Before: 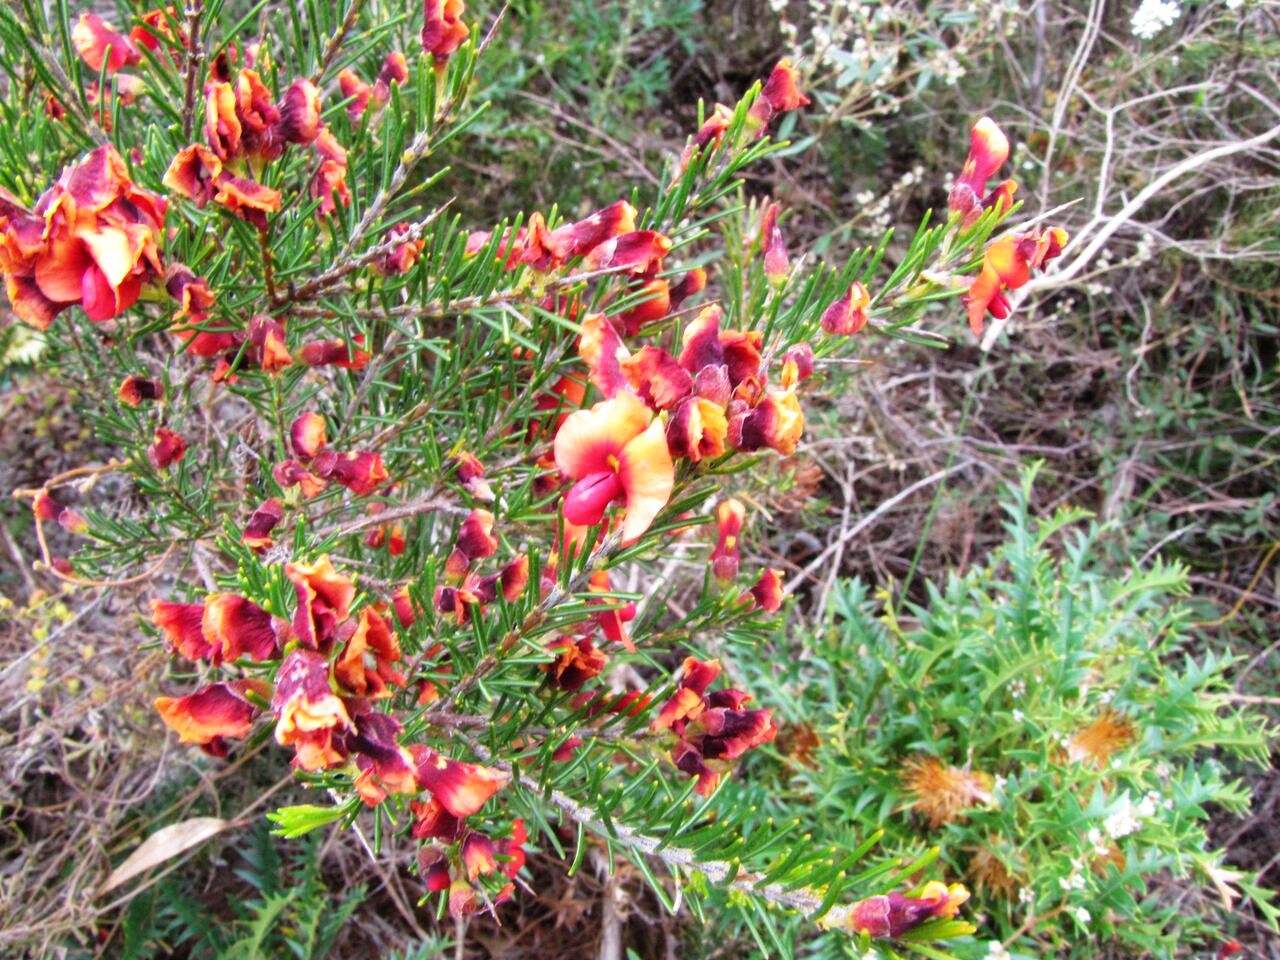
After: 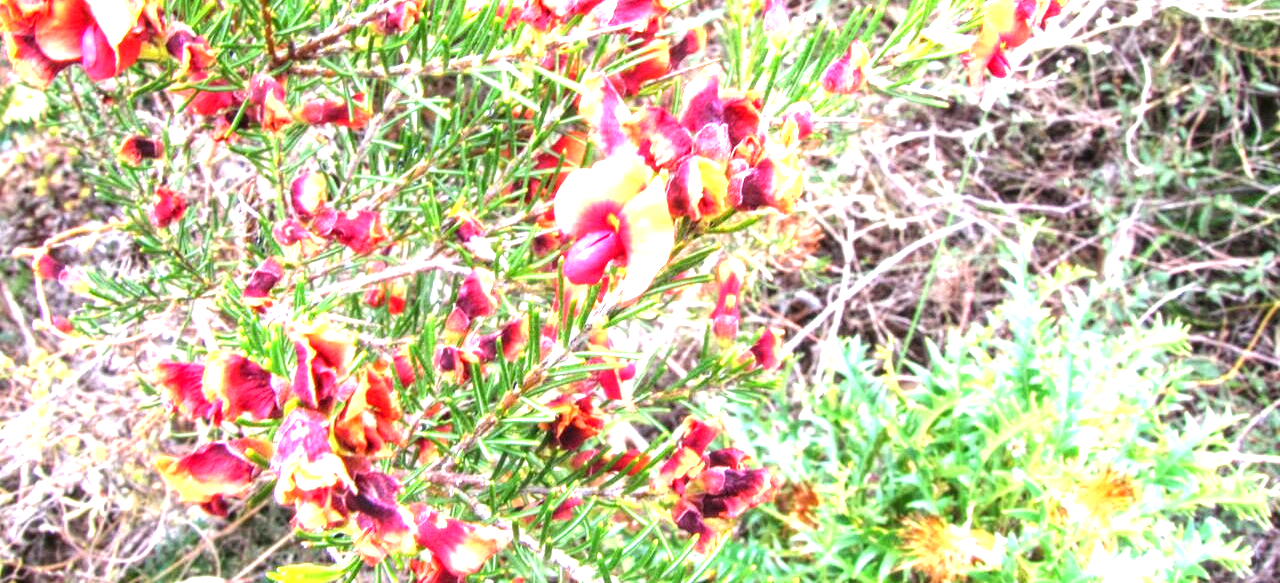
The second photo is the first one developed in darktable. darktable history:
local contrast: on, module defaults
crop and rotate: top 25.181%, bottom 14.036%
exposure: black level correction 0, exposure 1.467 EV, compensate highlight preservation false
color correction: highlights b* 0.063
